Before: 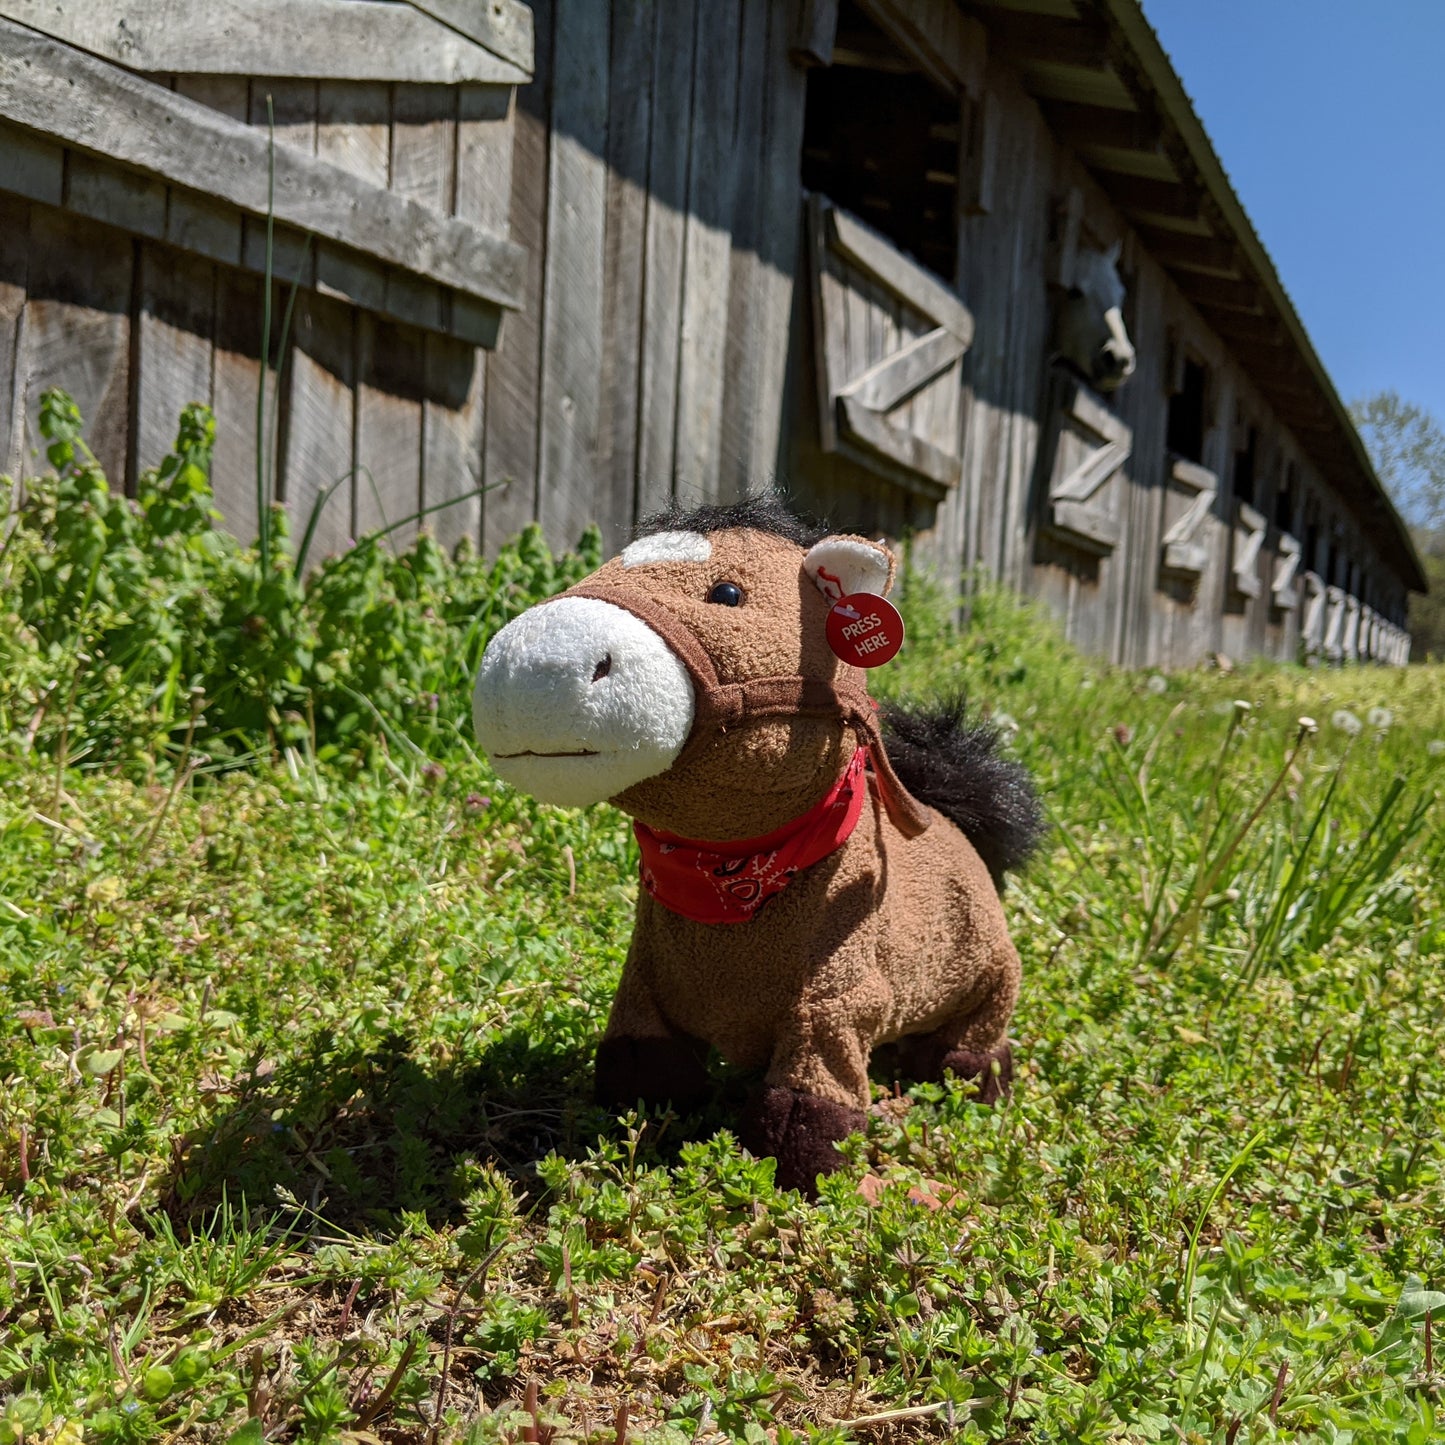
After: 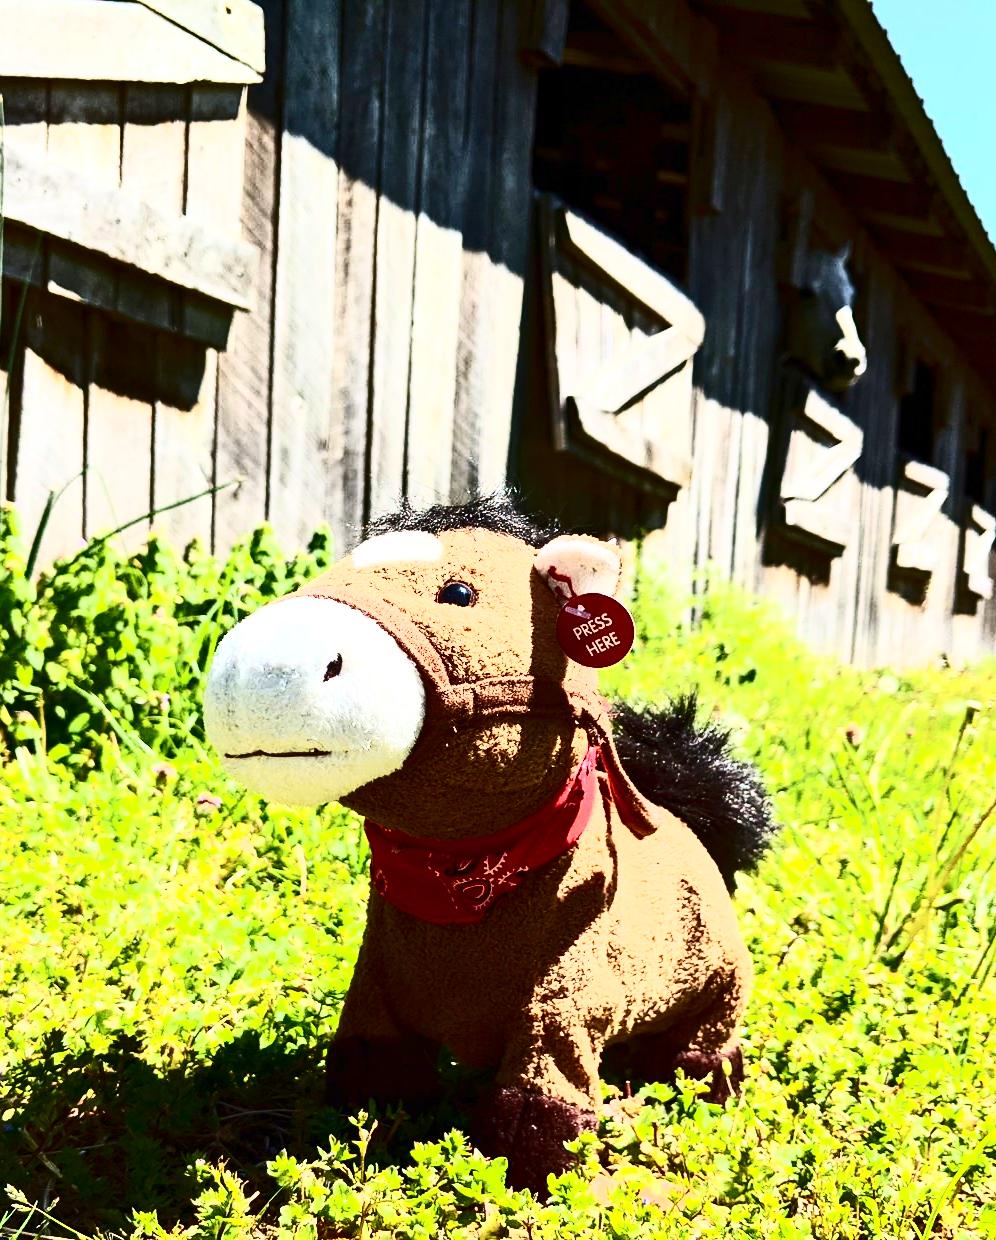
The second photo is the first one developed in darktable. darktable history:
exposure: exposure 0.563 EV, compensate highlight preservation false
color balance rgb: linear chroma grading › shadows -8.369%, linear chroma grading › global chroma 9.661%, perceptual saturation grading › global saturation 19.875%, perceptual brilliance grading › global brilliance 17.422%, contrast -9.382%
crop: left 18.647%, right 12.398%, bottom 14.176%
contrast brightness saturation: contrast 0.942, brightness 0.193
